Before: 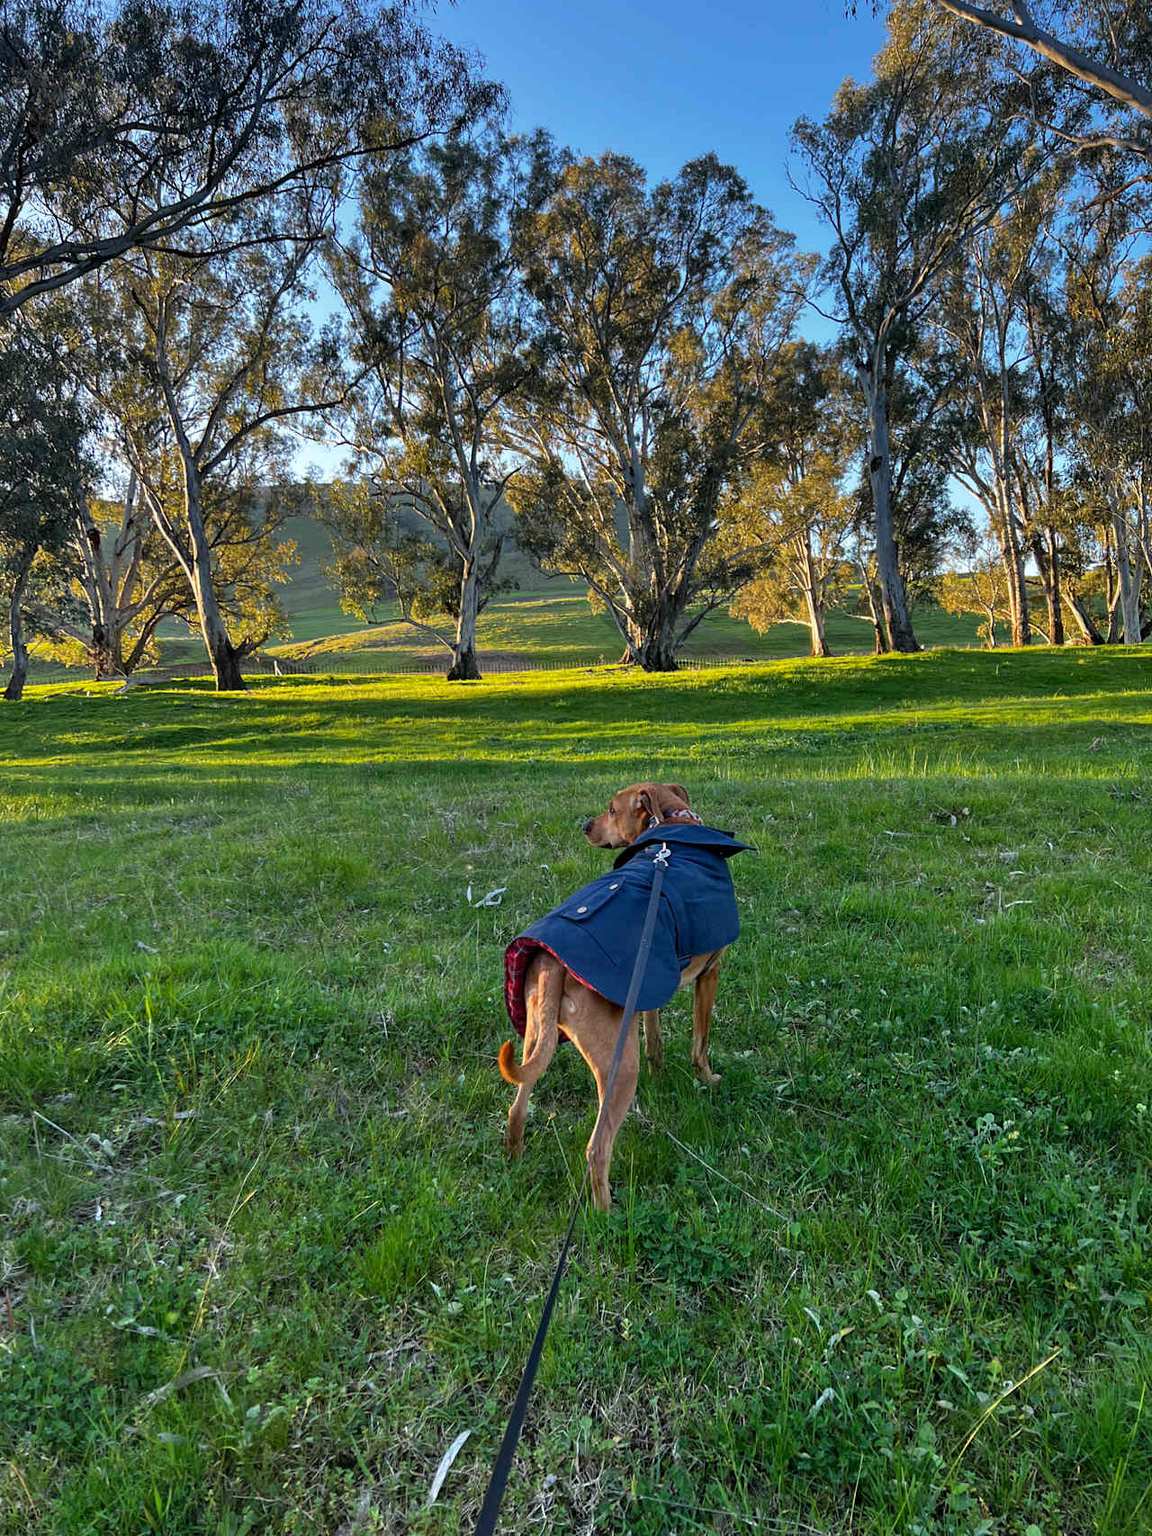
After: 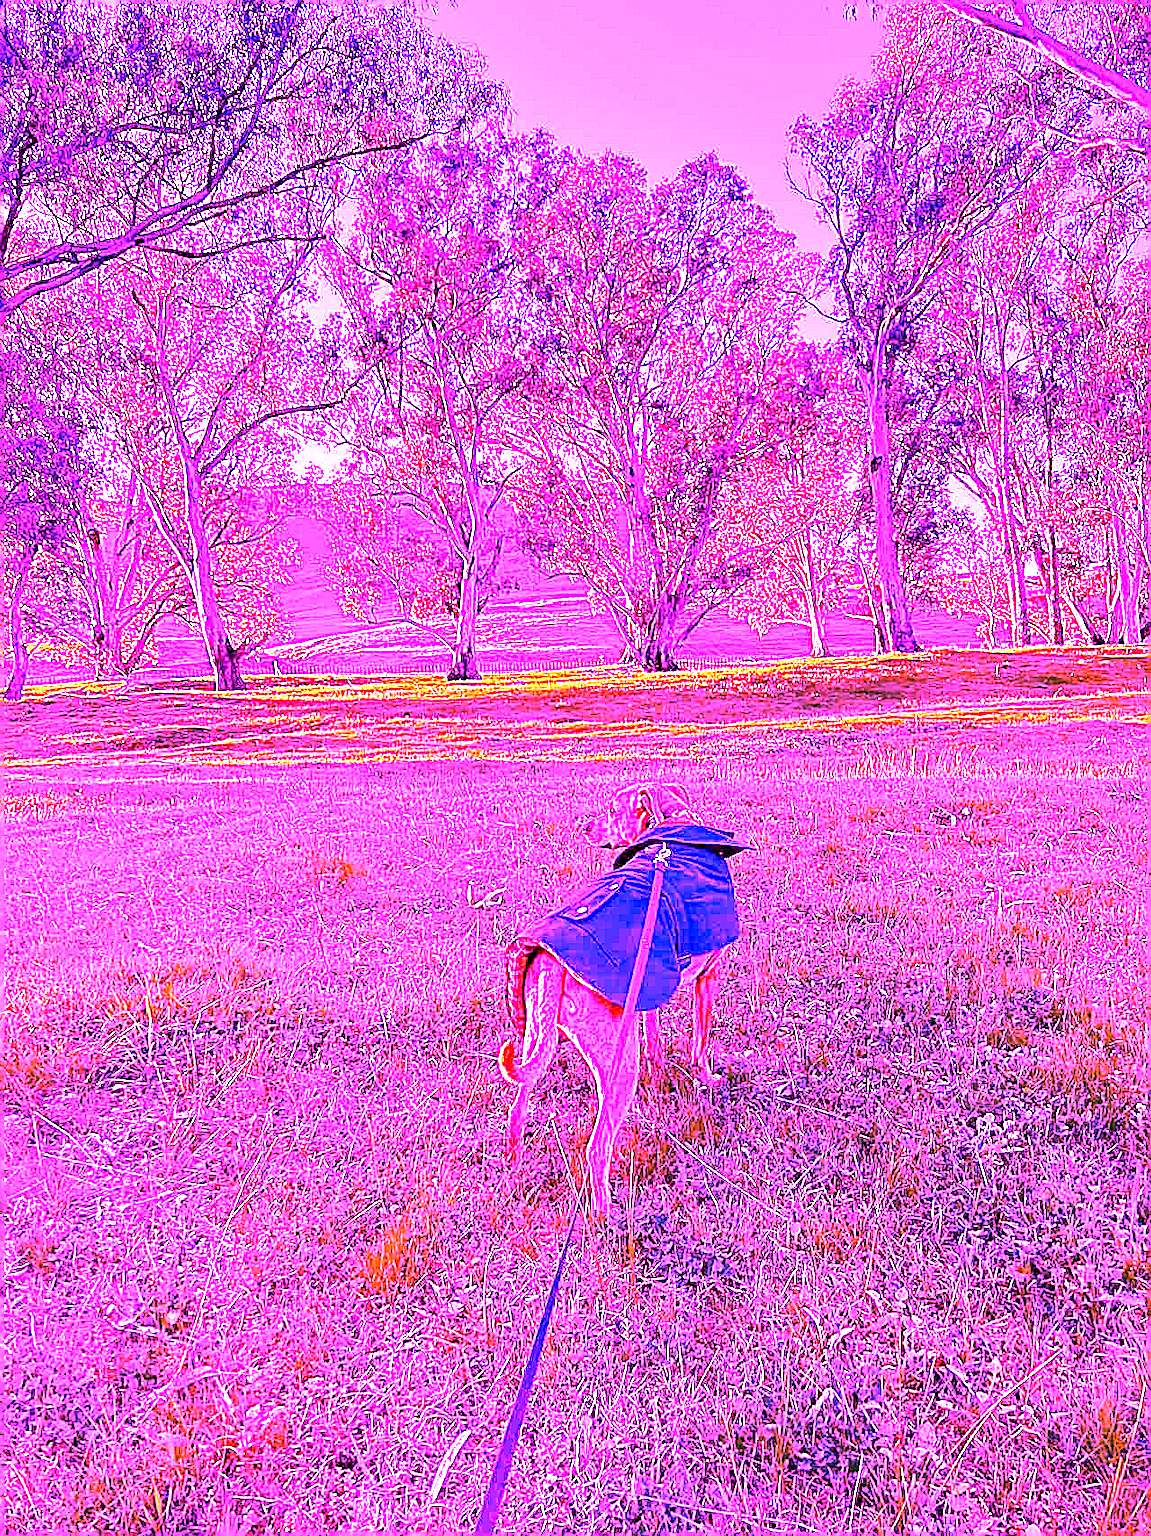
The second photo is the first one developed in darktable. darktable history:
white balance: red 8, blue 8
sharpen: on, module defaults
